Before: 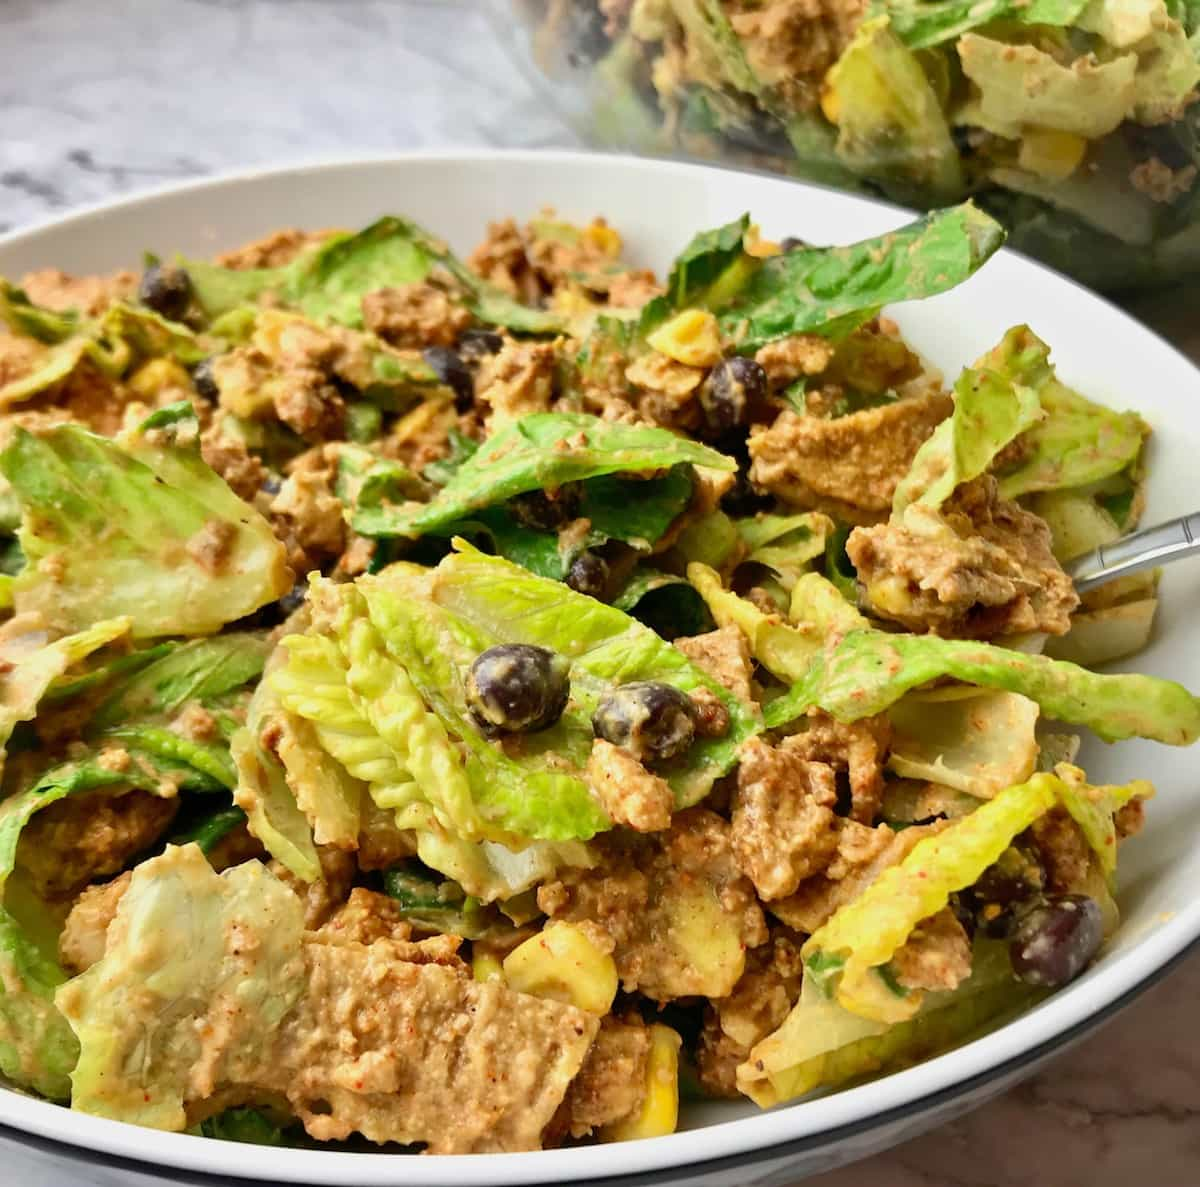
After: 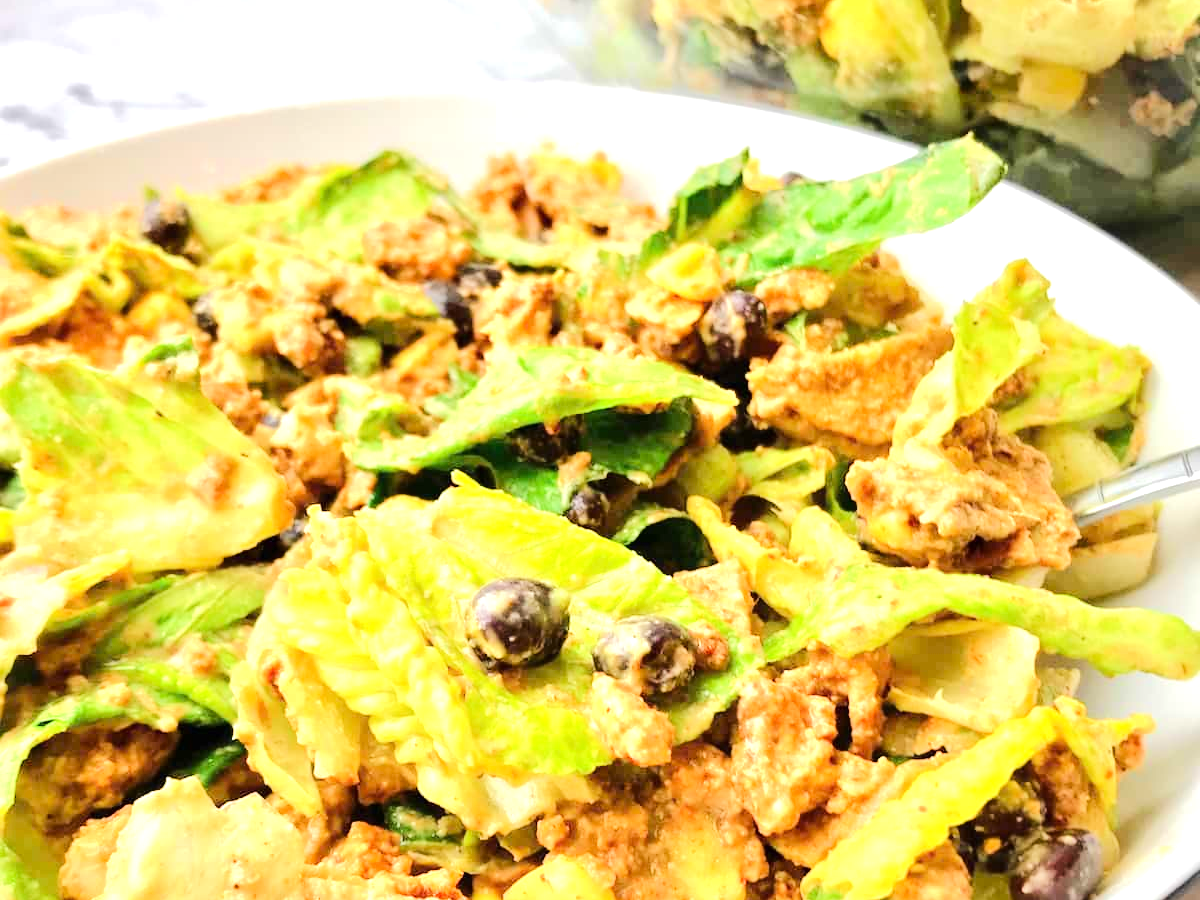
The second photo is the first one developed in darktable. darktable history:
exposure: exposure 0.697 EV, compensate exposure bias true, compensate highlight preservation false
crop: top 5.58%, bottom 18.004%
tone equalizer: -7 EV 0.153 EV, -6 EV 0.596 EV, -5 EV 1.14 EV, -4 EV 1.34 EV, -3 EV 1.14 EV, -2 EV 0.6 EV, -1 EV 0.147 EV, edges refinement/feathering 500, mask exposure compensation -1.57 EV, preserve details no
